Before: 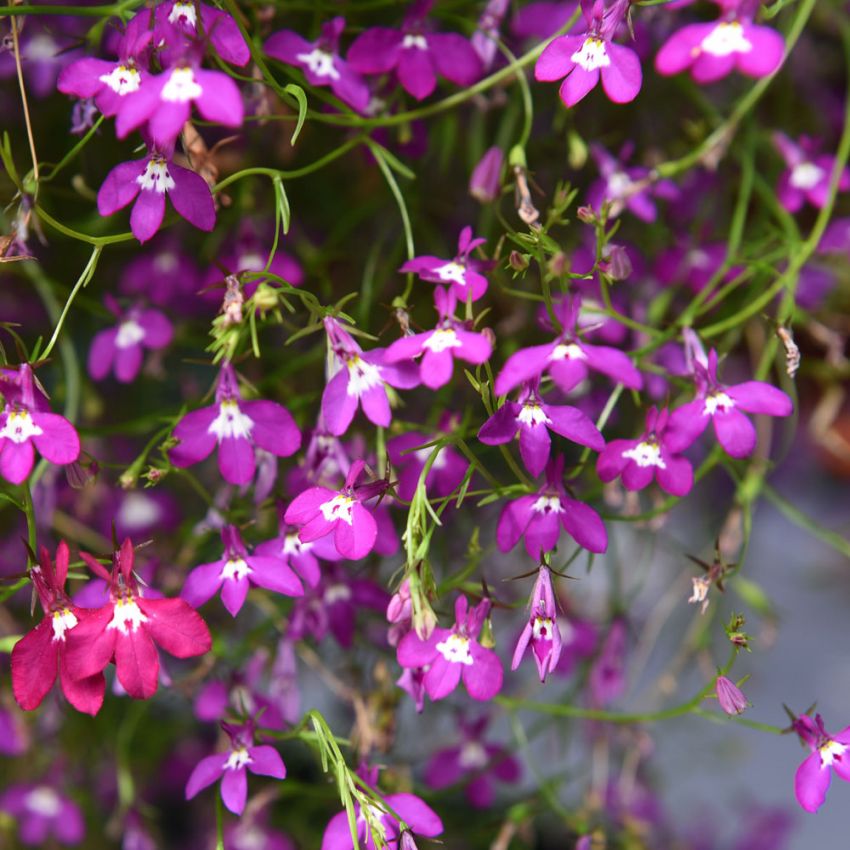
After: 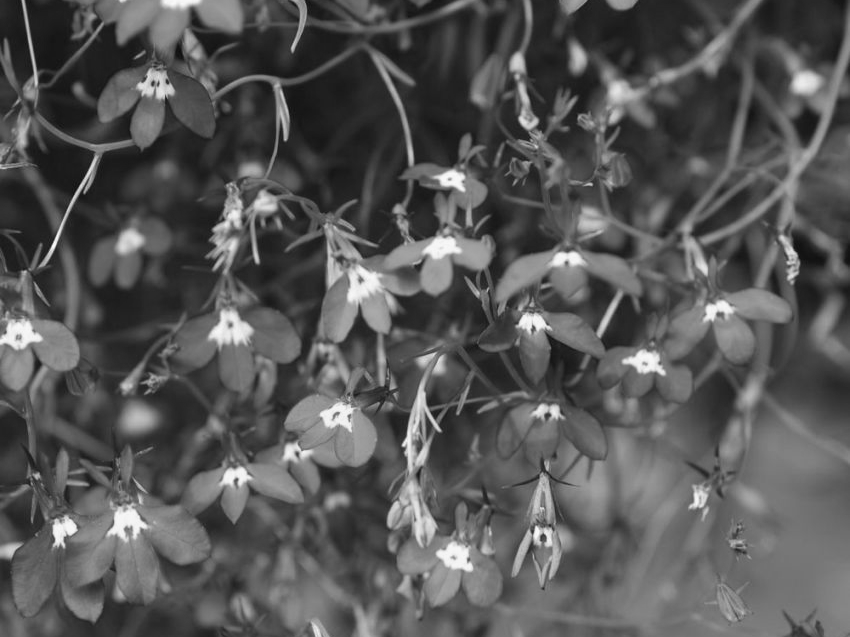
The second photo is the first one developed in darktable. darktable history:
monochrome: on, module defaults
color correction: saturation 1.32
crop: top 11.038%, bottom 13.962%
